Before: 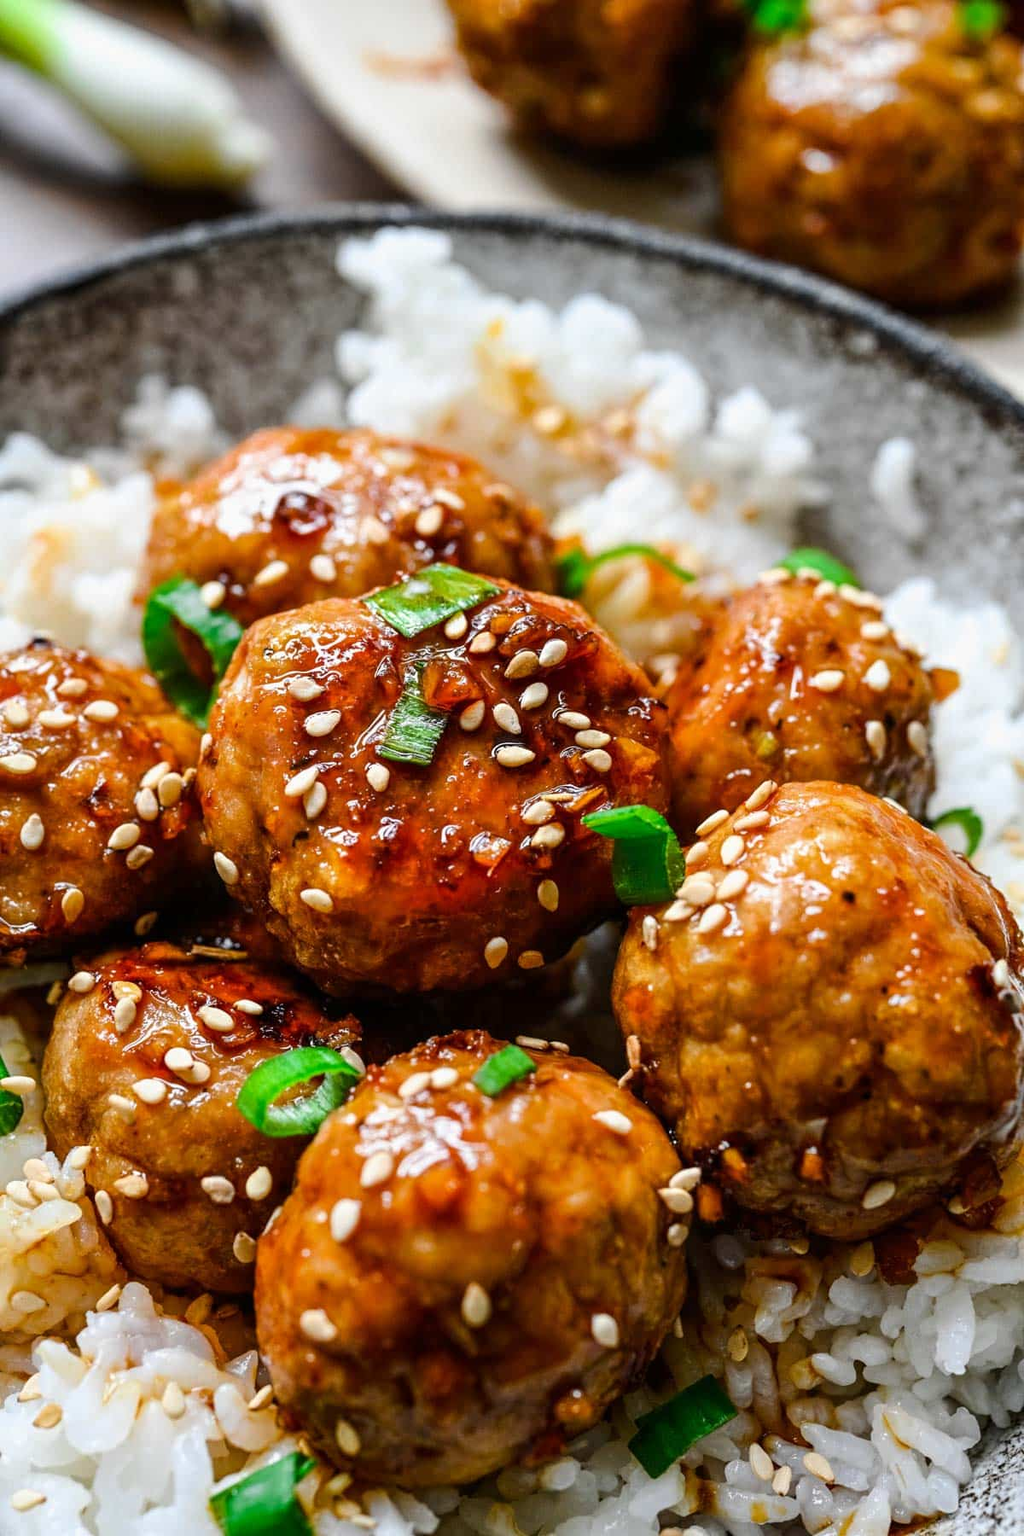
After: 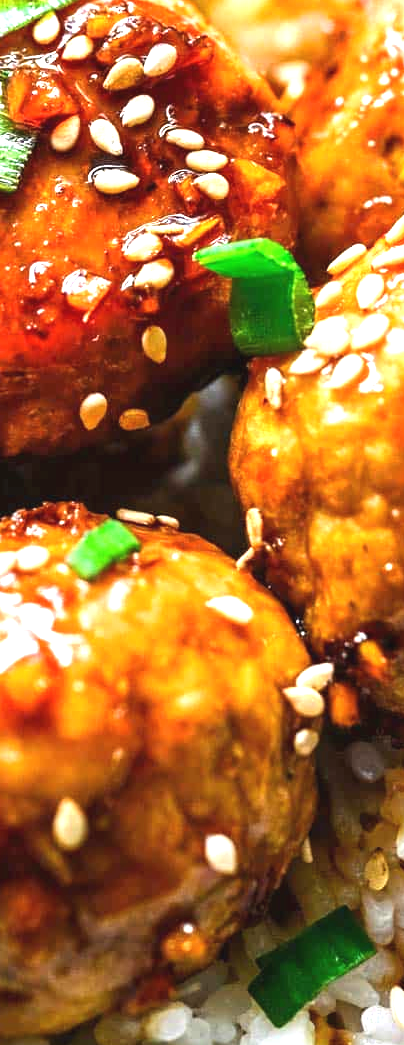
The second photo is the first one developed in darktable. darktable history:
exposure: black level correction -0.002, exposure 1.361 EV, compensate exposure bias true, compensate highlight preservation false
crop: left 40.747%, top 39.22%, right 25.546%, bottom 2.69%
